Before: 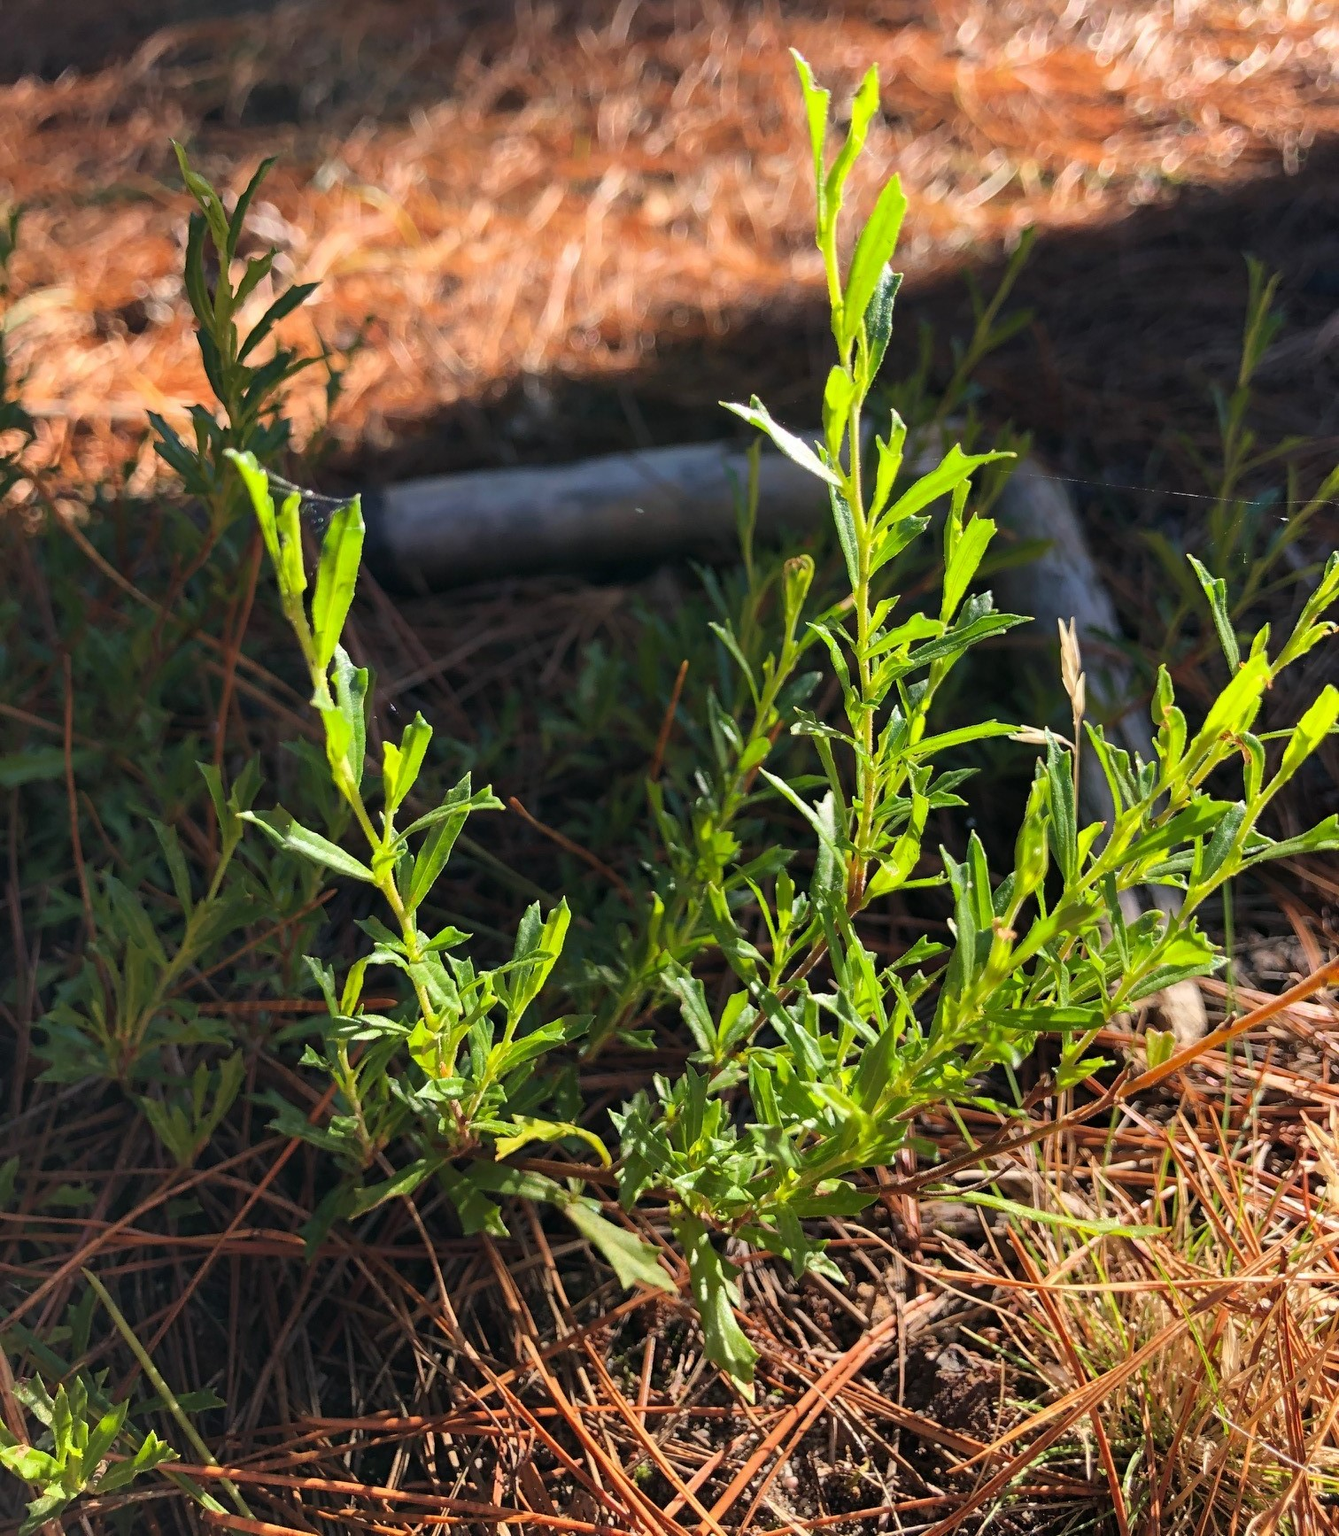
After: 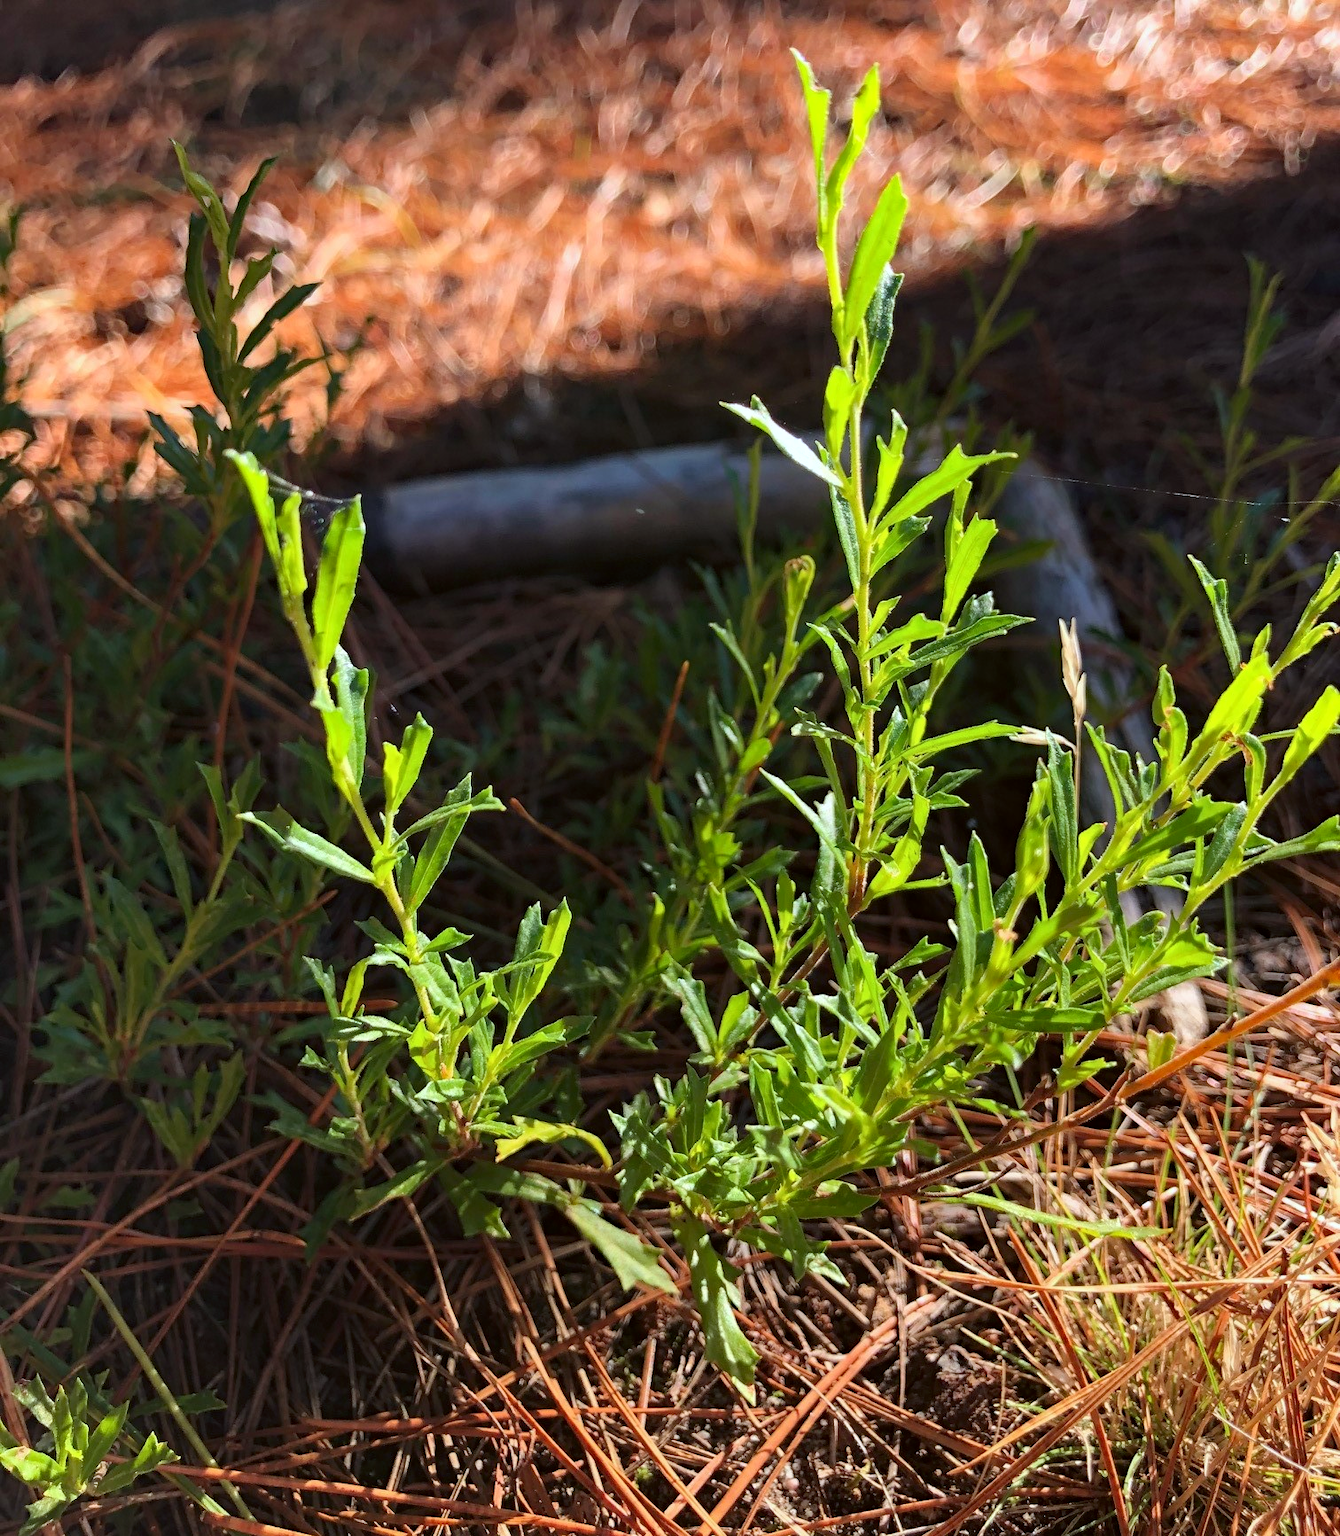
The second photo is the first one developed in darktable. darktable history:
contrast brightness saturation: contrast 0.08, saturation 0.02
color correction: highlights a* -3.28, highlights b* -6.24, shadows a* 3.1, shadows b* 5.19
haze removal: compatibility mode true, adaptive false
crop: bottom 0.071%
